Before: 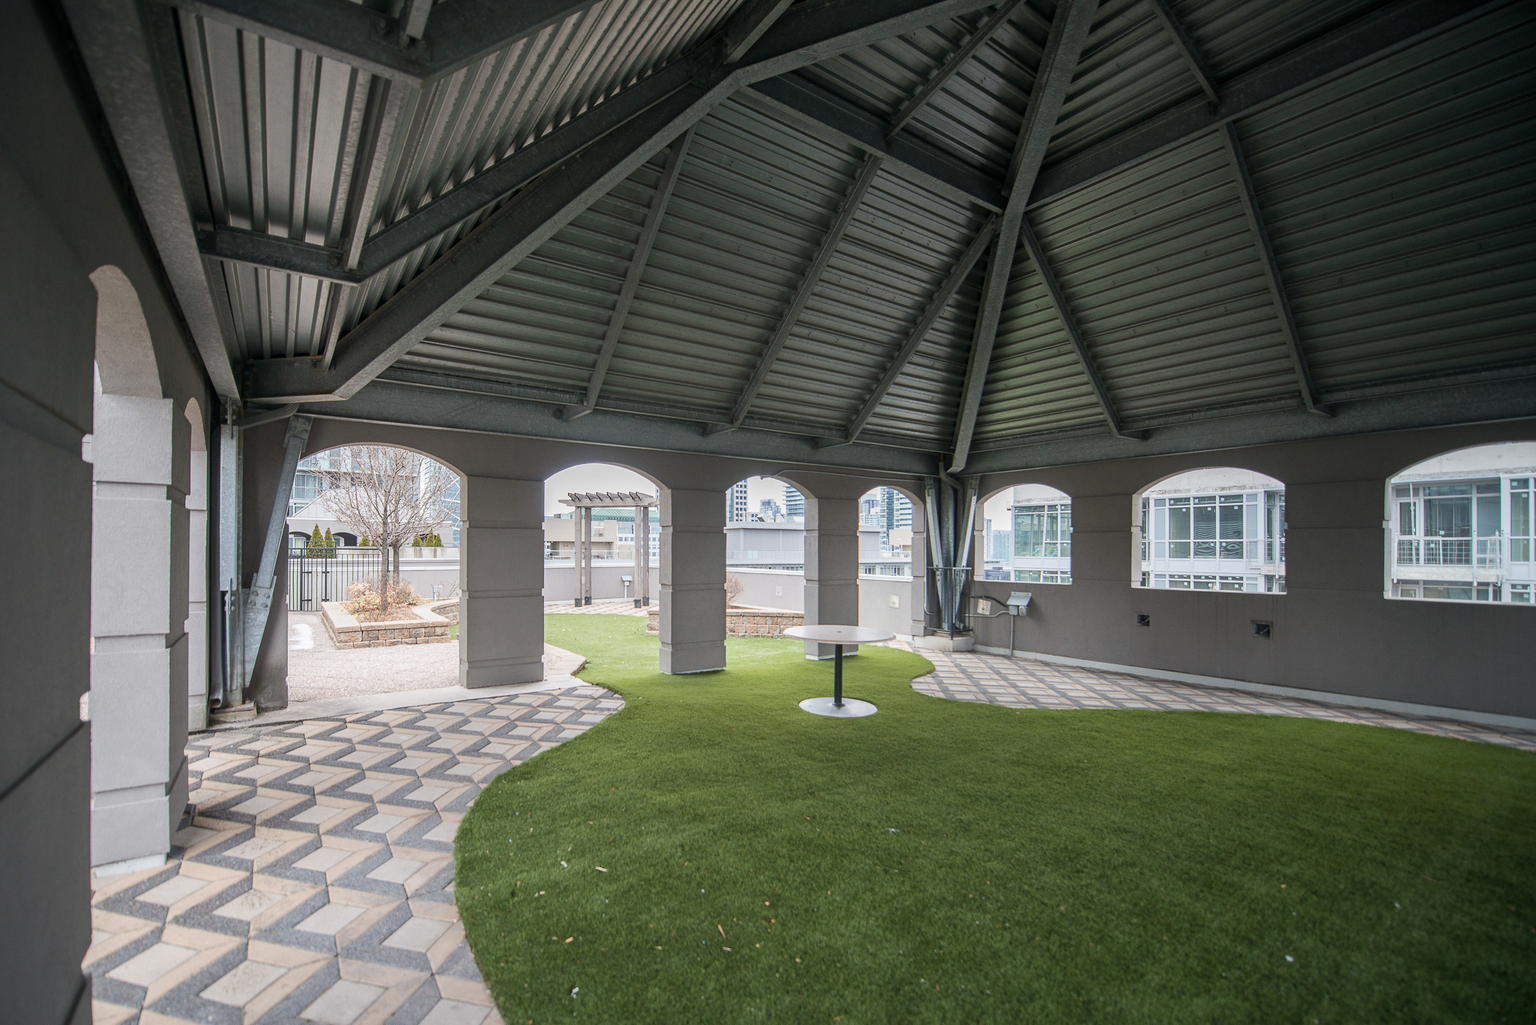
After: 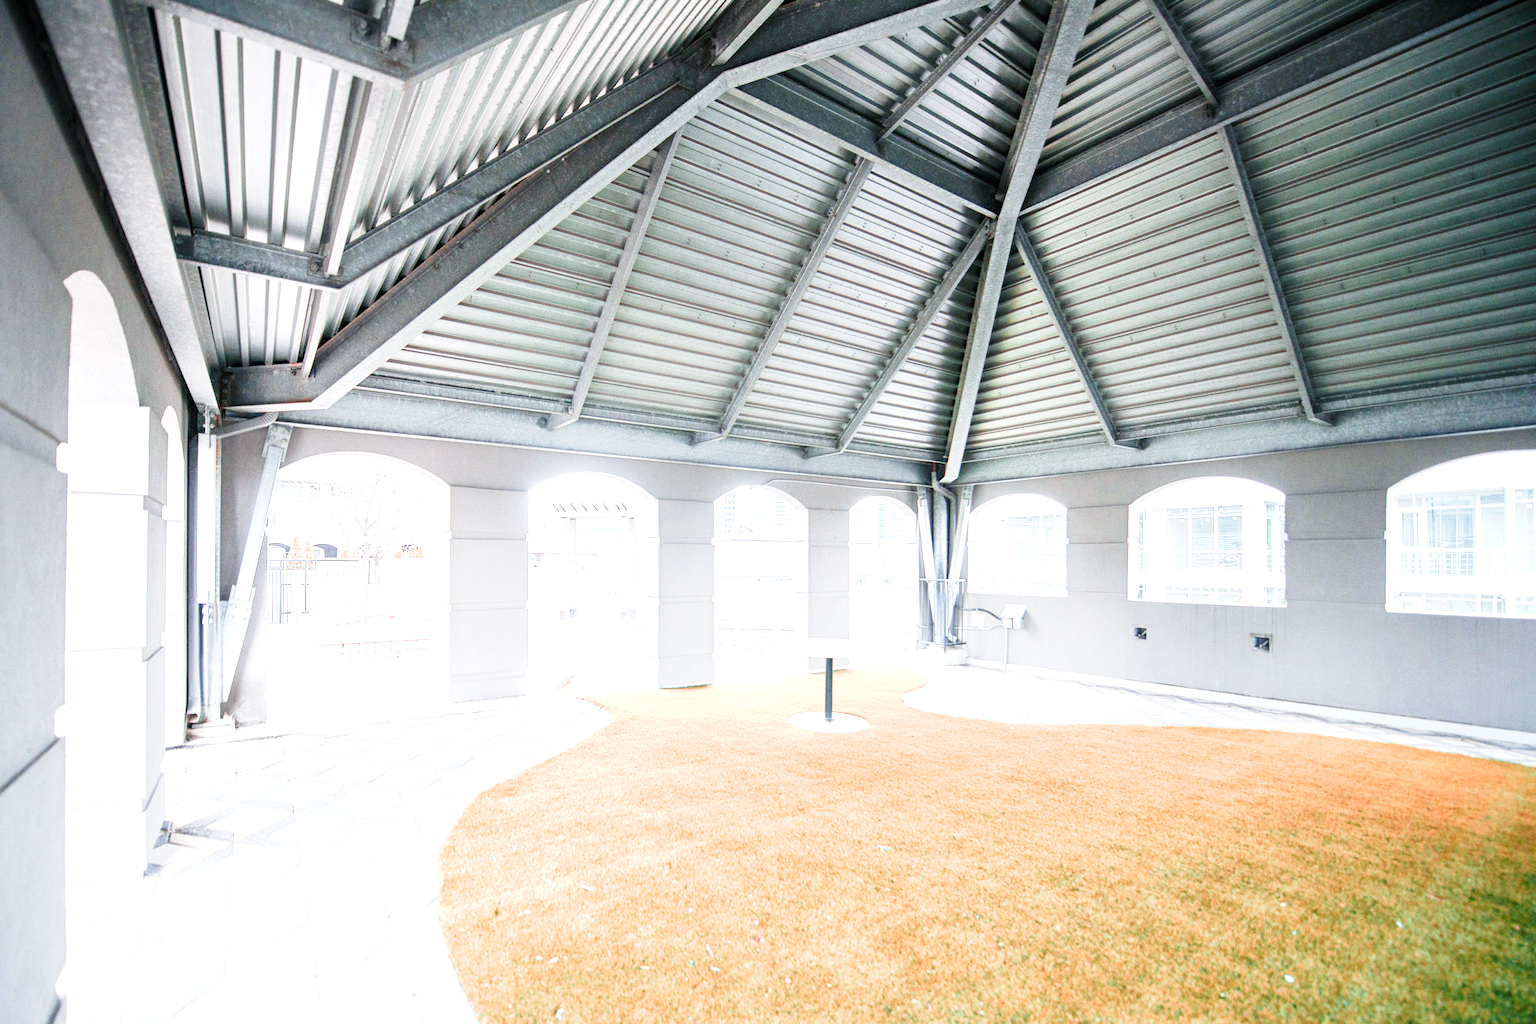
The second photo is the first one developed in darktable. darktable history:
graduated density: density 0.38 EV, hardness 21%, rotation -6.11°, saturation 32%
white balance: red 0.924, blue 1.095
crop: left 1.743%, right 0.268%, bottom 2.011%
contrast brightness saturation: saturation -0.05
exposure: exposure 2.207 EV, compensate highlight preservation false
base curve: curves: ch0 [(0, 0) (0, 0.001) (0.001, 0.001) (0.004, 0.002) (0.007, 0.004) (0.015, 0.013) (0.033, 0.045) (0.052, 0.096) (0.075, 0.17) (0.099, 0.241) (0.163, 0.42) (0.219, 0.55) (0.259, 0.616) (0.327, 0.722) (0.365, 0.765) (0.522, 0.873) (0.547, 0.881) (0.689, 0.919) (0.826, 0.952) (1, 1)], preserve colors none
color zones: curves: ch2 [(0, 0.5) (0.084, 0.497) (0.323, 0.335) (0.4, 0.497) (1, 0.5)], process mode strong
